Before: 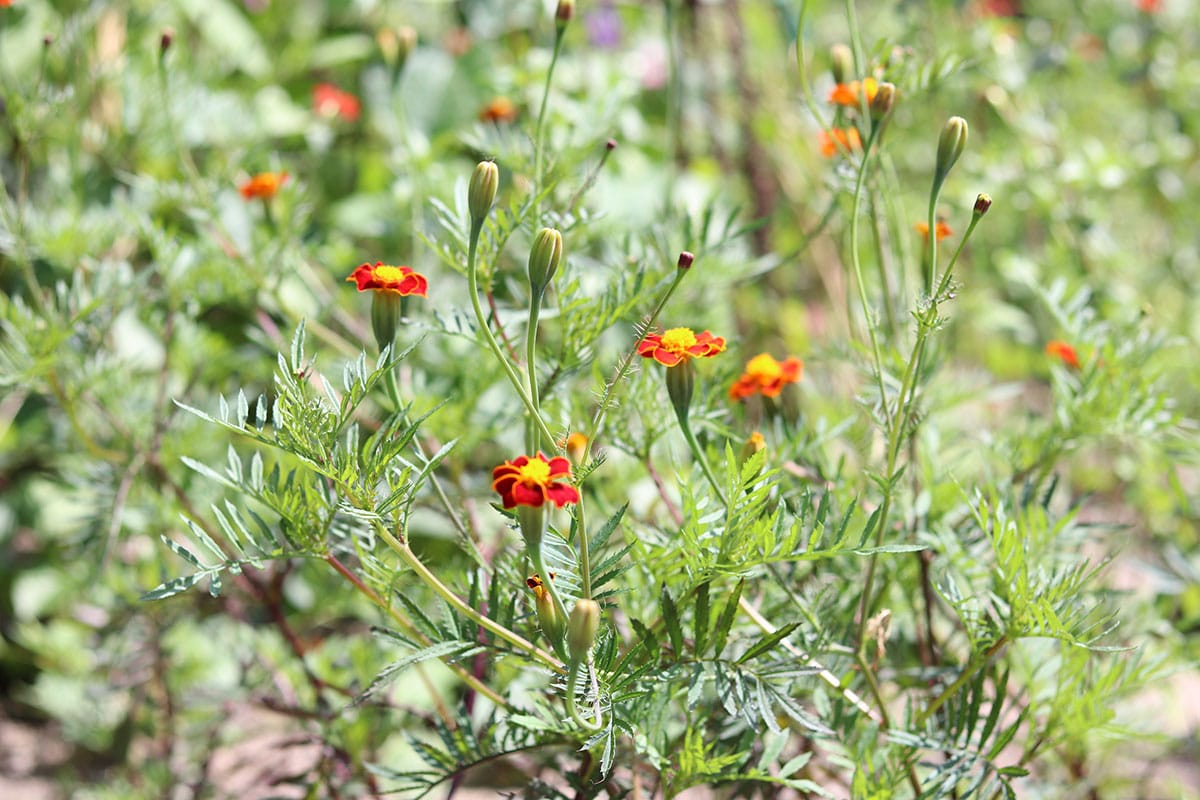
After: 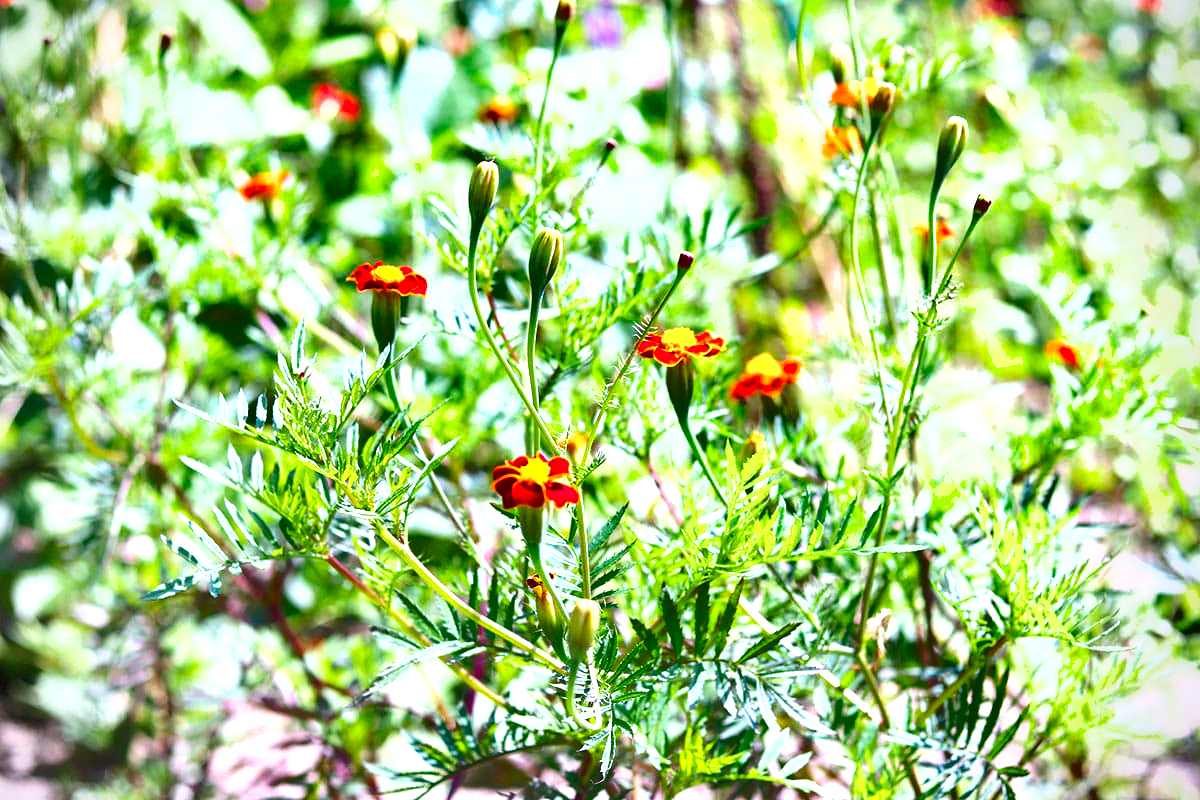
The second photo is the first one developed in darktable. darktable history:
shadows and highlights: soften with gaussian
color balance rgb: shadows lift › chroma 1.91%, shadows lift › hue 264.43°, highlights gain › chroma 1.536%, highlights gain › hue 311.29°, perceptual saturation grading › global saturation 36.478%, perceptual saturation grading › shadows 35.803%, global vibrance 20%
exposure: black level correction 0.001, exposure 1.043 EV, compensate highlight preservation false
vignetting: fall-off radius 60.48%
color calibration: x 0.37, y 0.382, temperature 4316.23 K, gamut compression 0.997
